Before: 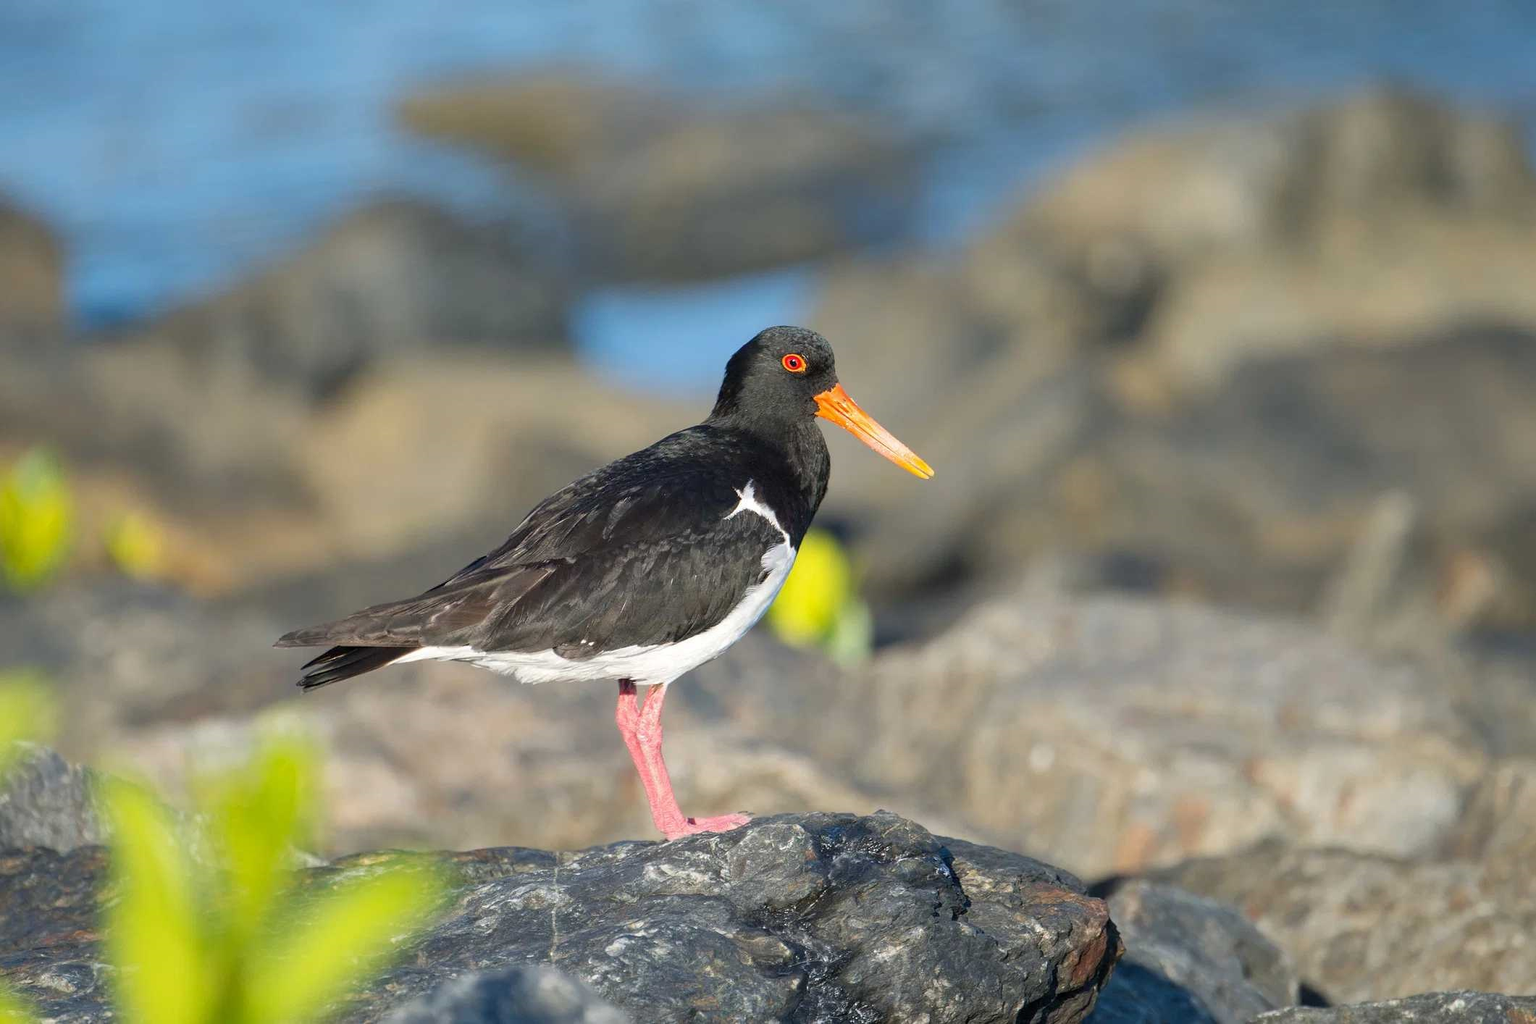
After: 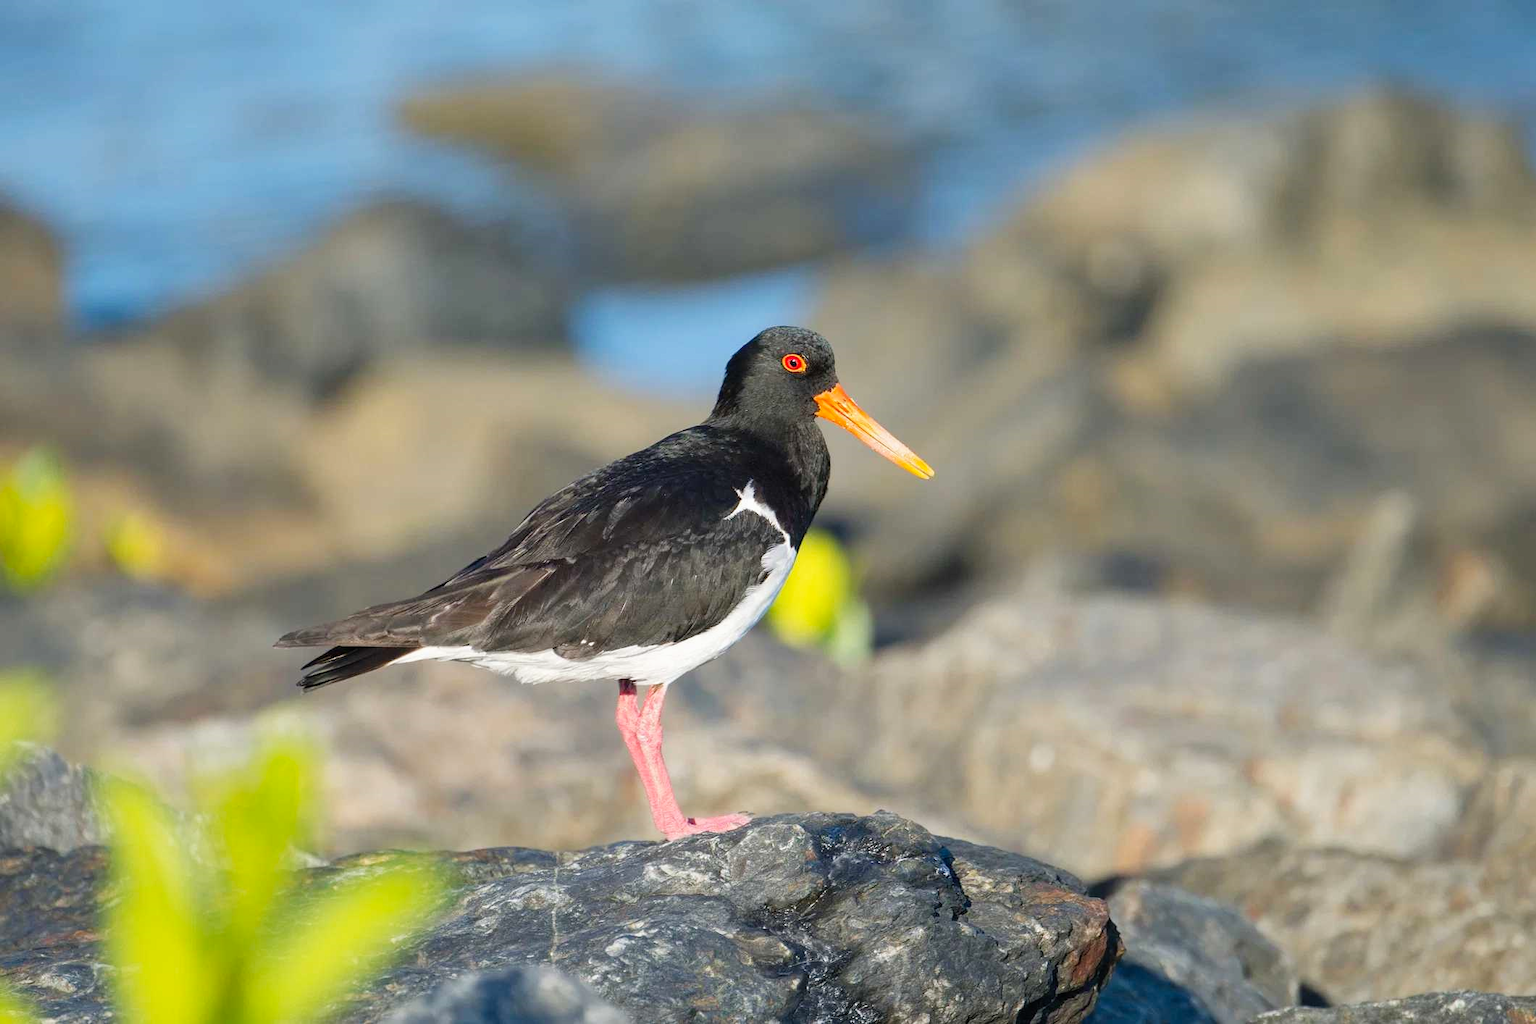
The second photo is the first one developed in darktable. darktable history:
tone curve: curves: ch0 [(0, 0) (0.004, 0.002) (0.02, 0.013) (0.218, 0.218) (0.664, 0.718) (0.832, 0.873) (1, 1)], preserve colors none
contrast brightness saturation: contrast -0.025, brightness -0.007, saturation 0.034
